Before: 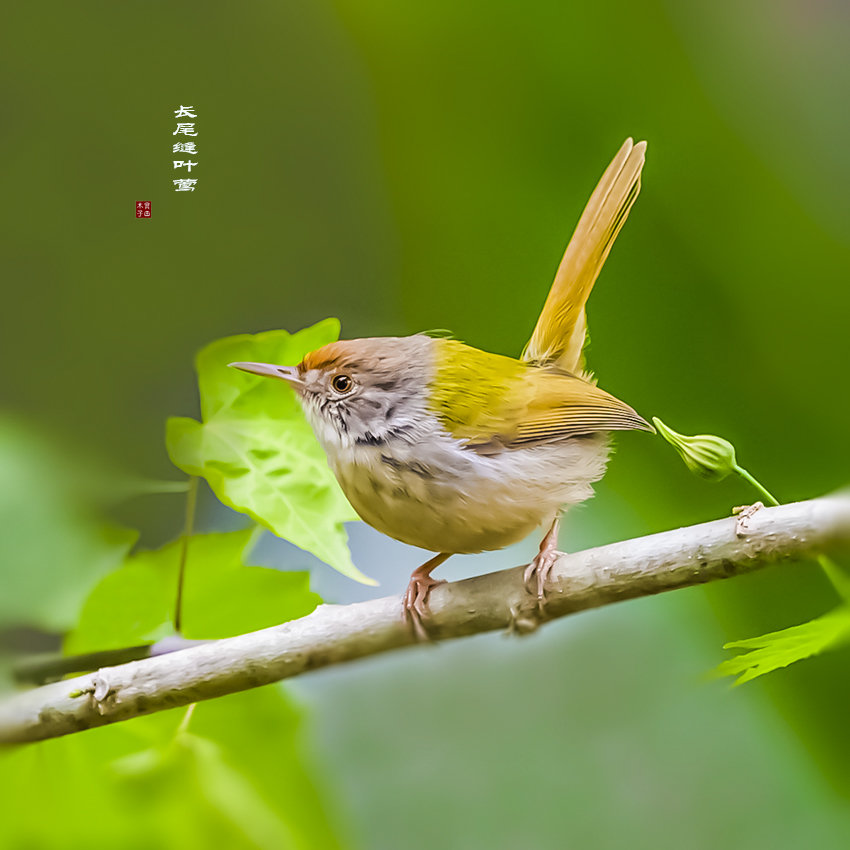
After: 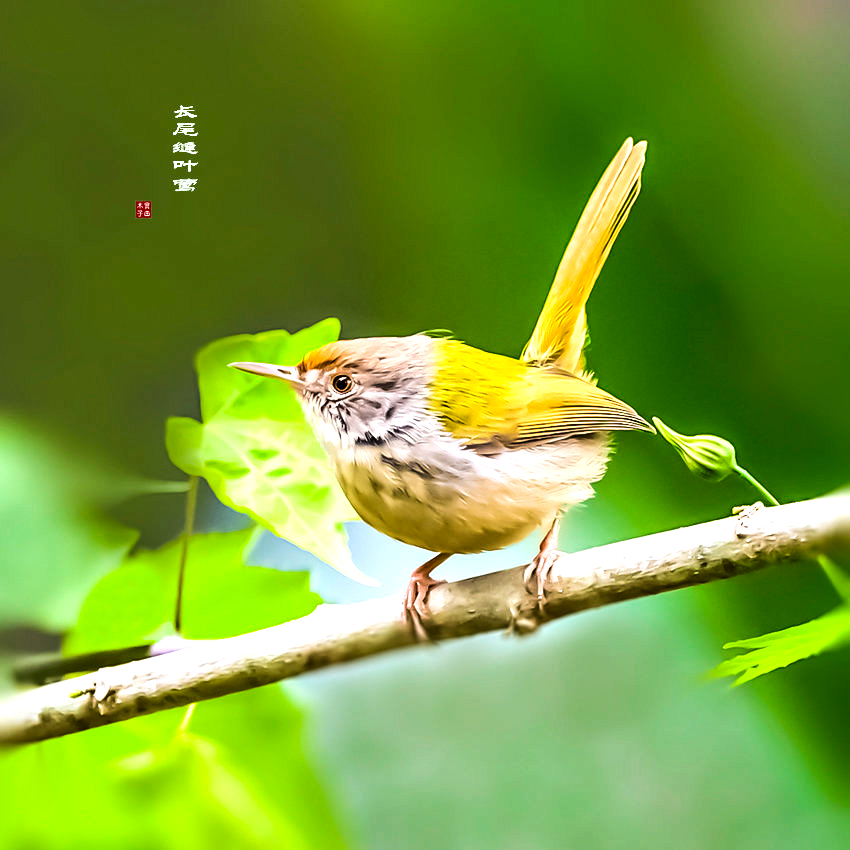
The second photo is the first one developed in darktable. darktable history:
tone equalizer: -8 EV -1.08 EV, -7 EV -1.01 EV, -6 EV -0.867 EV, -5 EV -0.578 EV, -3 EV 0.578 EV, -2 EV 0.867 EV, -1 EV 1.01 EV, +0 EV 1.08 EV, edges refinement/feathering 500, mask exposure compensation -1.57 EV, preserve details no
contrast brightness saturation: contrast 0.07
